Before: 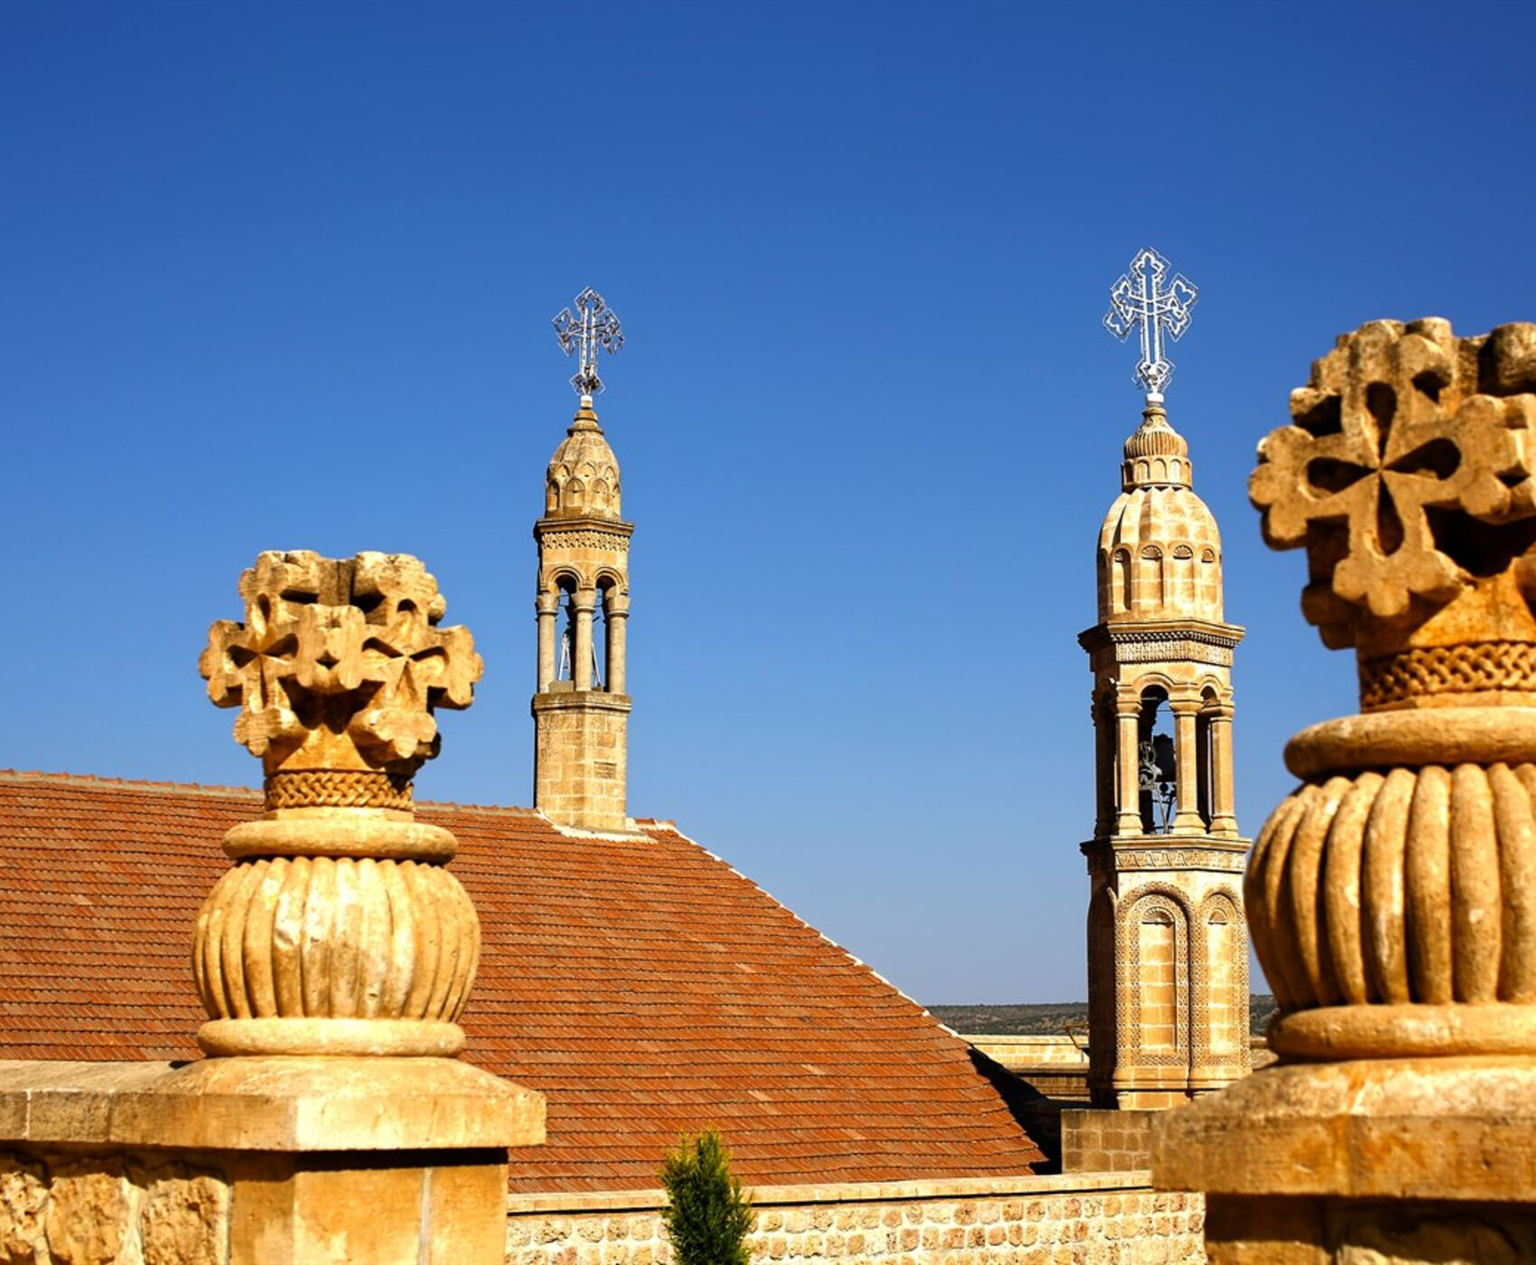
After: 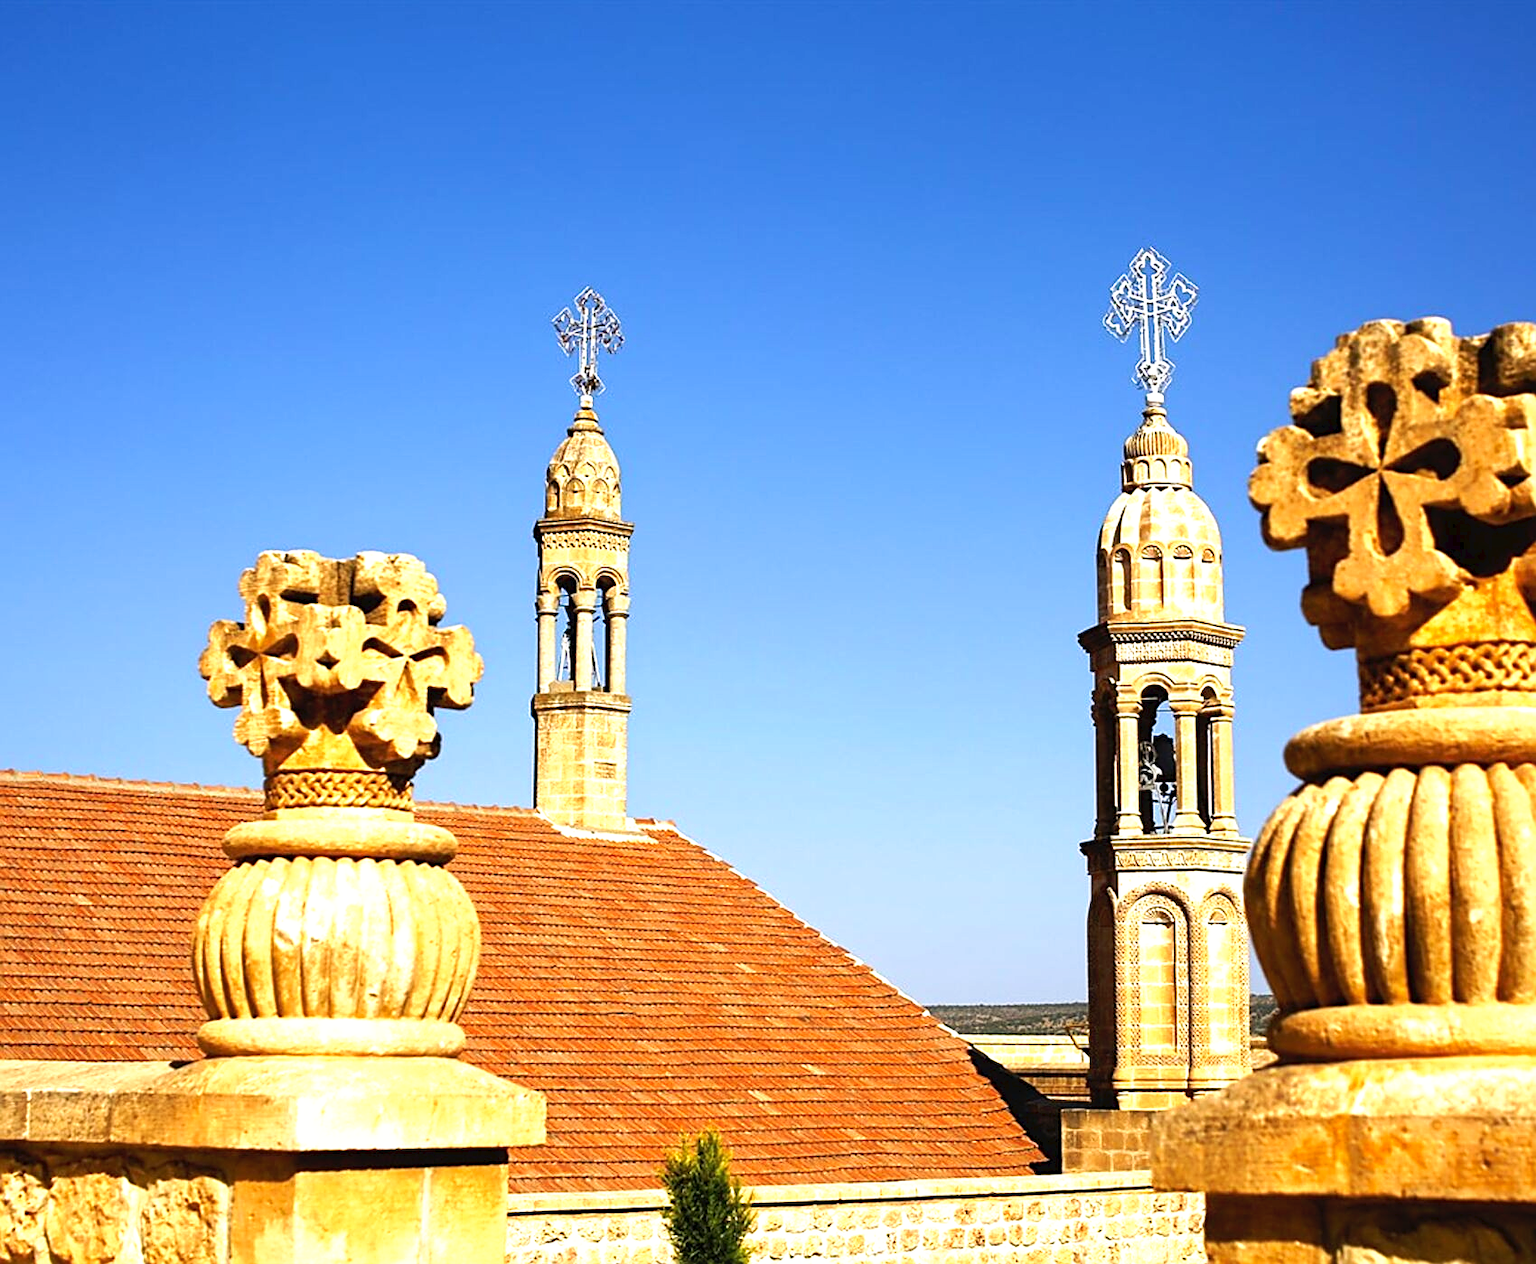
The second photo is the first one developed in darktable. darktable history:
sharpen: on, module defaults
tone curve: curves: ch0 [(0, 0) (0.003, 0.032) (0.011, 0.036) (0.025, 0.049) (0.044, 0.075) (0.069, 0.112) (0.1, 0.151) (0.136, 0.197) (0.177, 0.241) (0.224, 0.295) (0.277, 0.355) (0.335, 0.429) (0.399, 0.512) (0.468, 0.607) (0.543, 0.702) (0.623, 0.796) (0.709, 0.903) (0.801, 0.987) (0.898, 0.997) (1, 1)], preserve colors none
